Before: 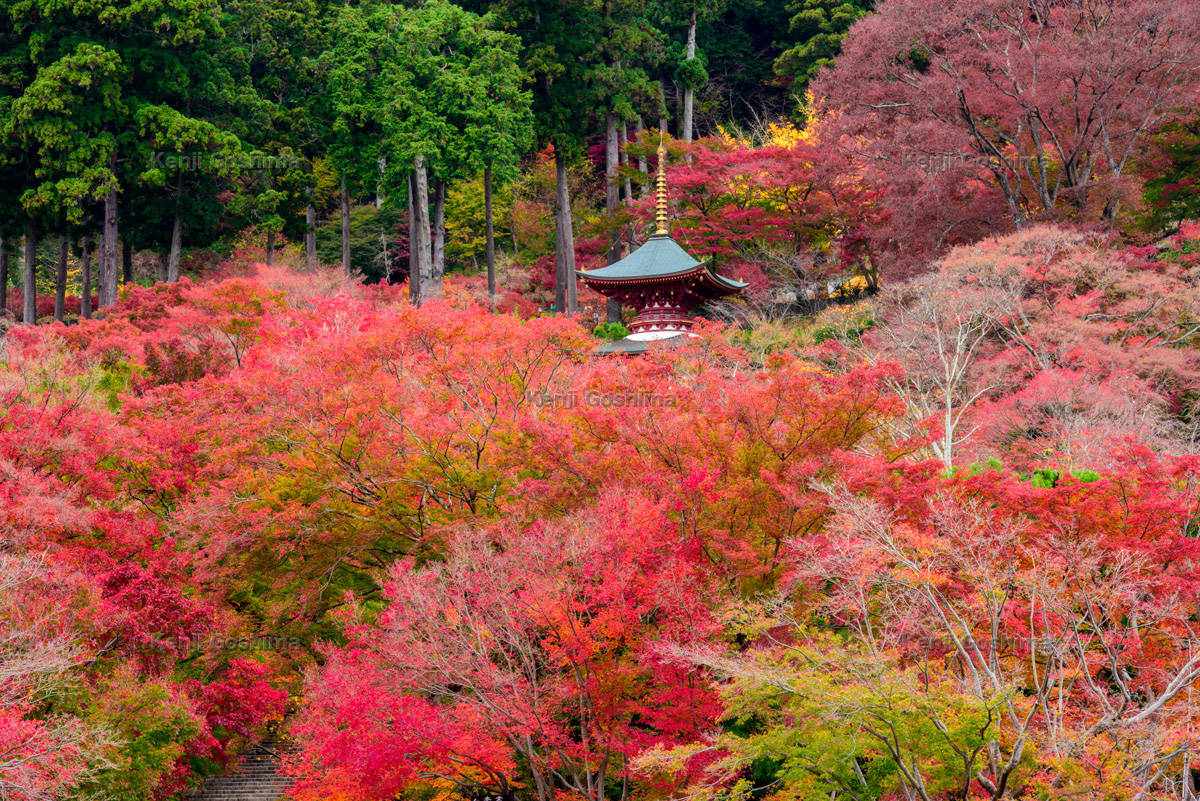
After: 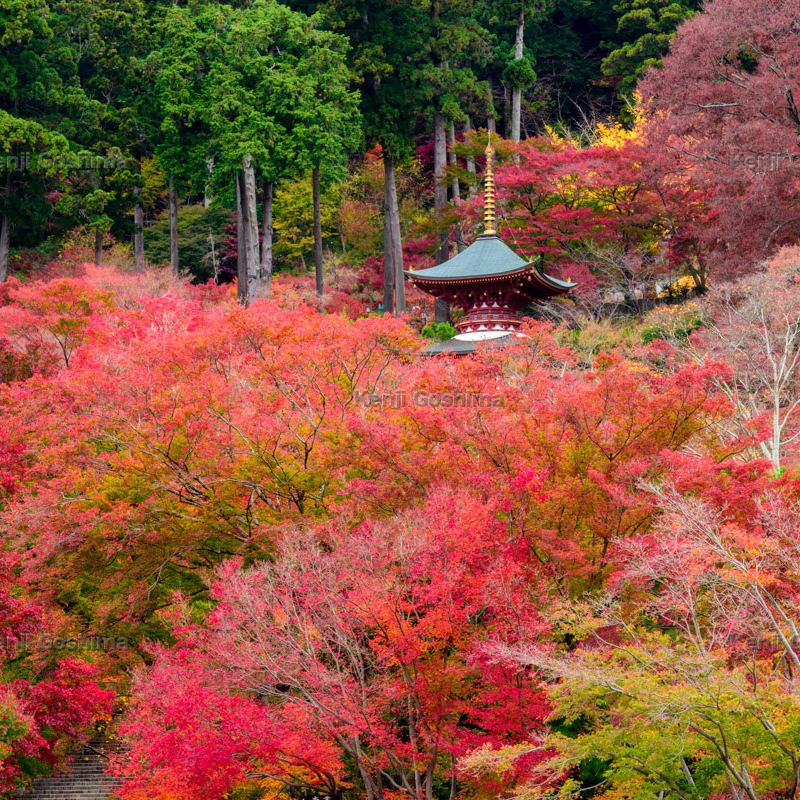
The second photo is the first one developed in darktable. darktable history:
crop and rotate: left 14.372%, right 18.93%
